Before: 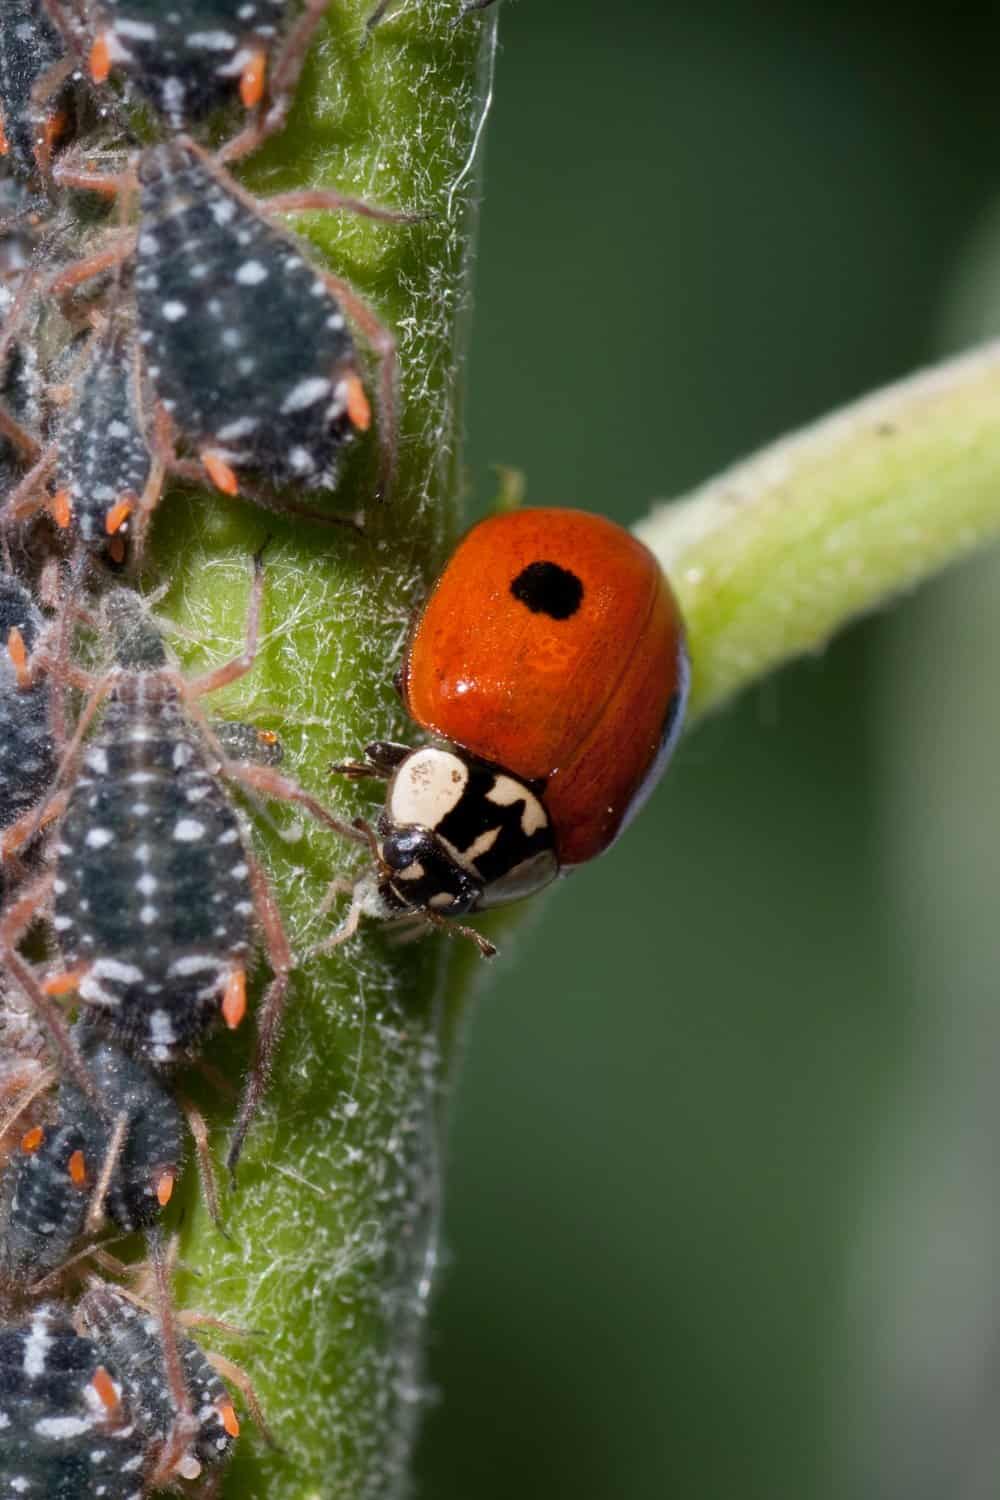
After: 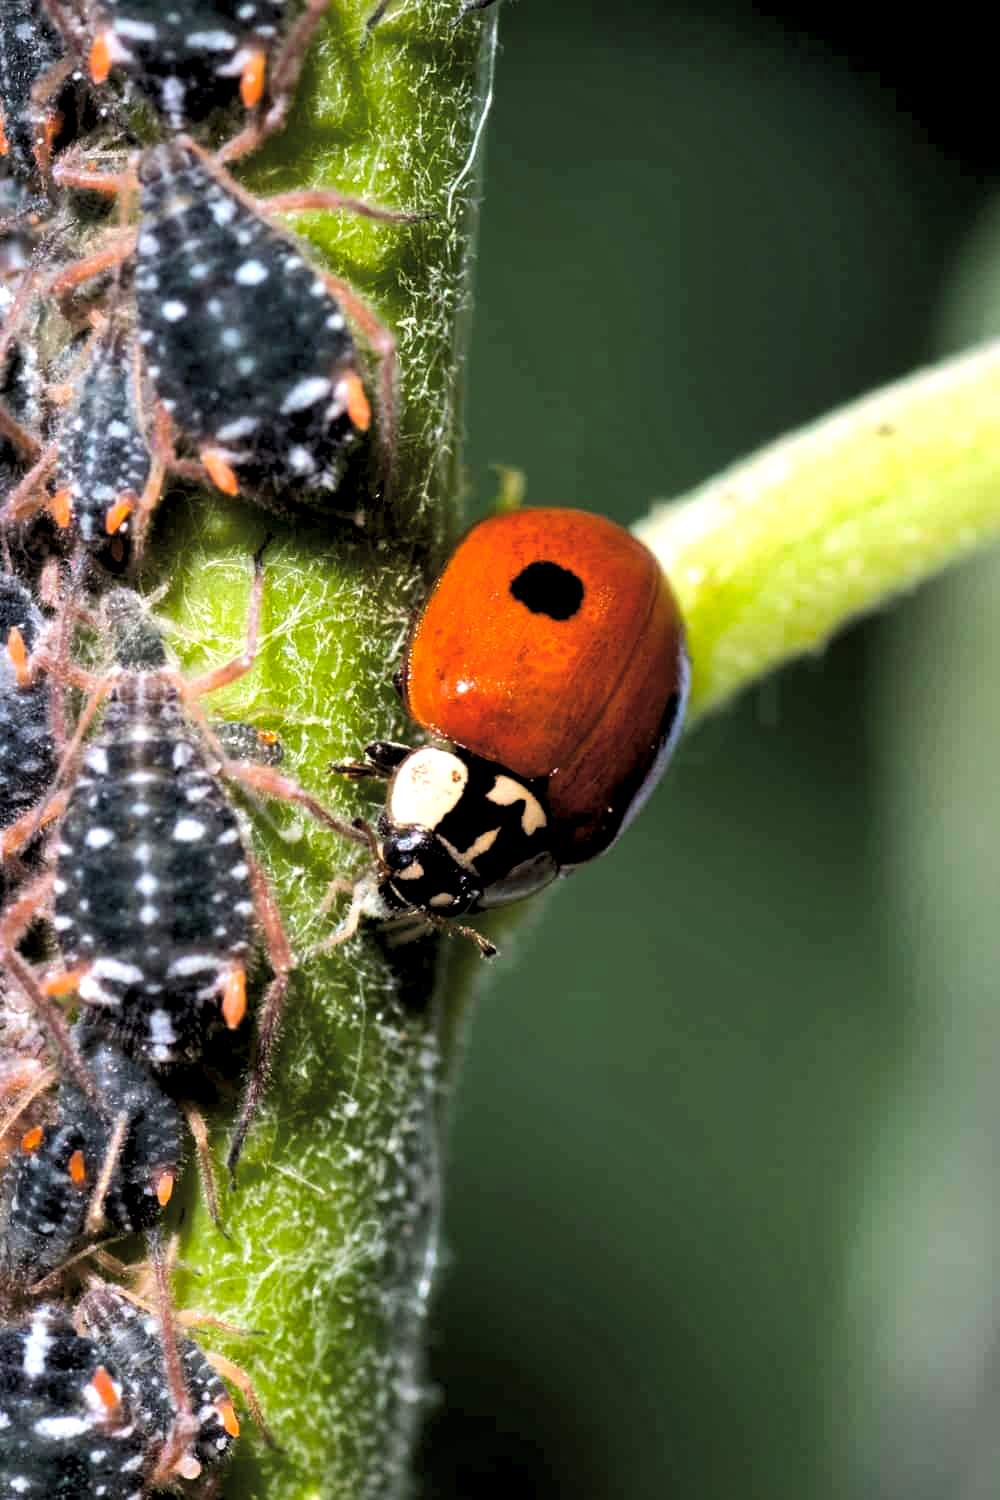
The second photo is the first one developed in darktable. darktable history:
local contrast: mode bilateral grid, contrast 20, coarseness 50, detail 120%, midtone range 0.2
tone equalizer: on, module defaults
color balance rgb: global offset › luminance 0.71%, perceptual saturation grading › global saturation -11.5%, perceptual brilliance grading › highlights 17.77%, perceptual brilliance grading › mid-tones 31.71%, perceptual brilliance grading › shadows -31.01%, global vibrance 50%
rgb levels: levels [[0.013, 0.434, 0.89], [0, 0.5, 1], [0, 0.5, 1]]
